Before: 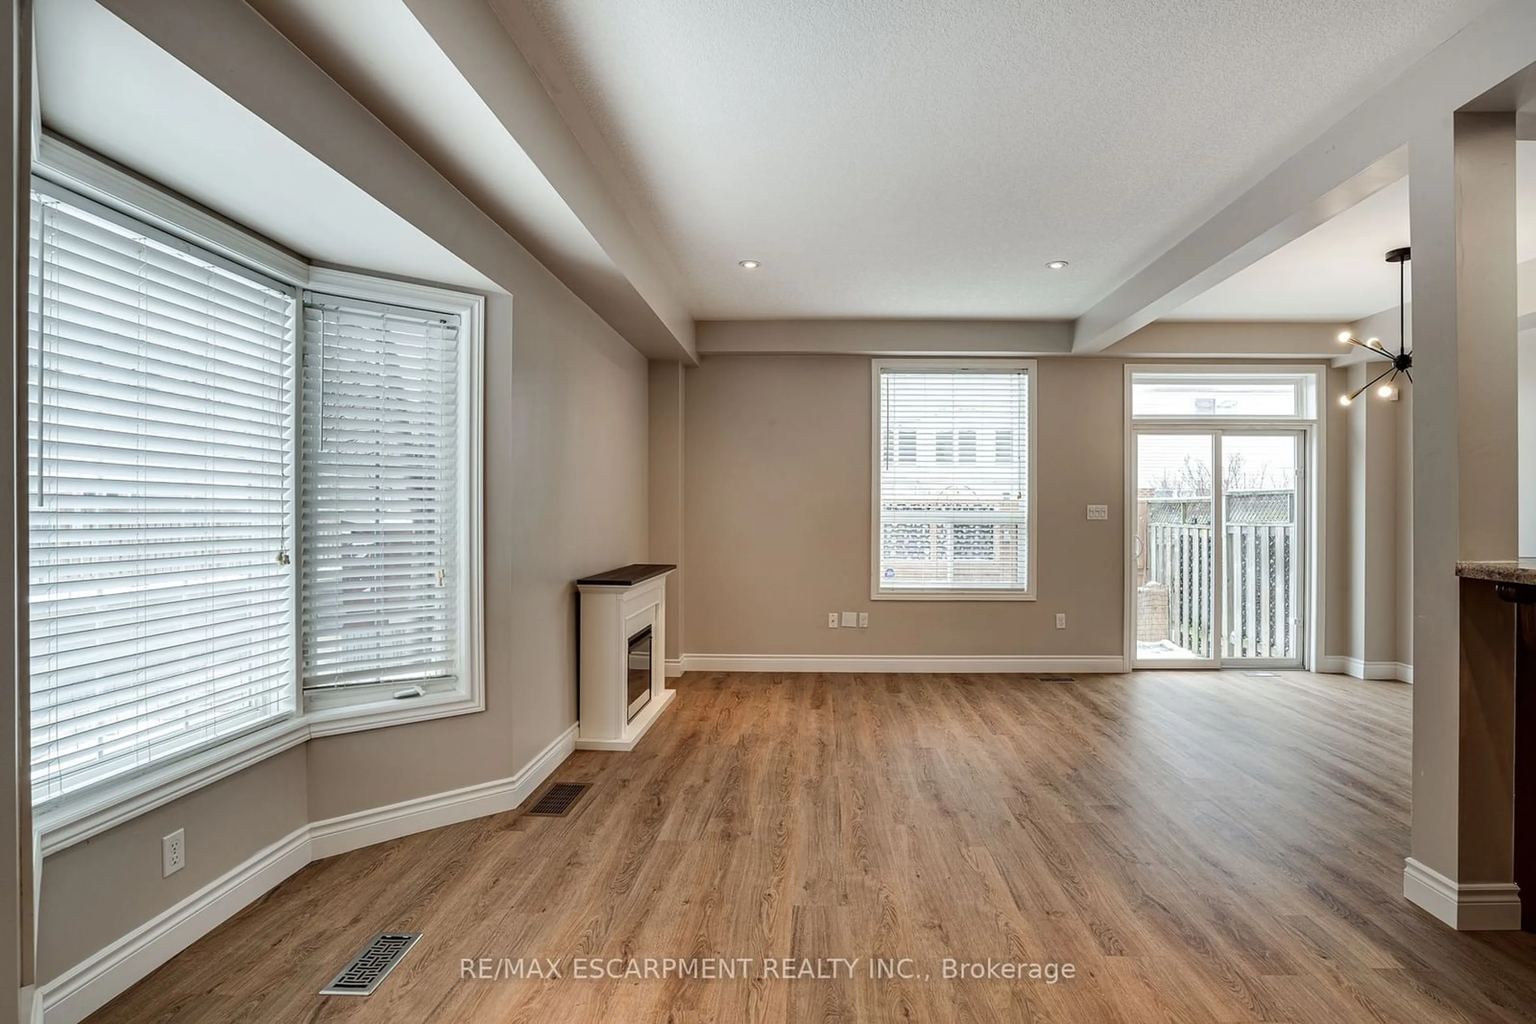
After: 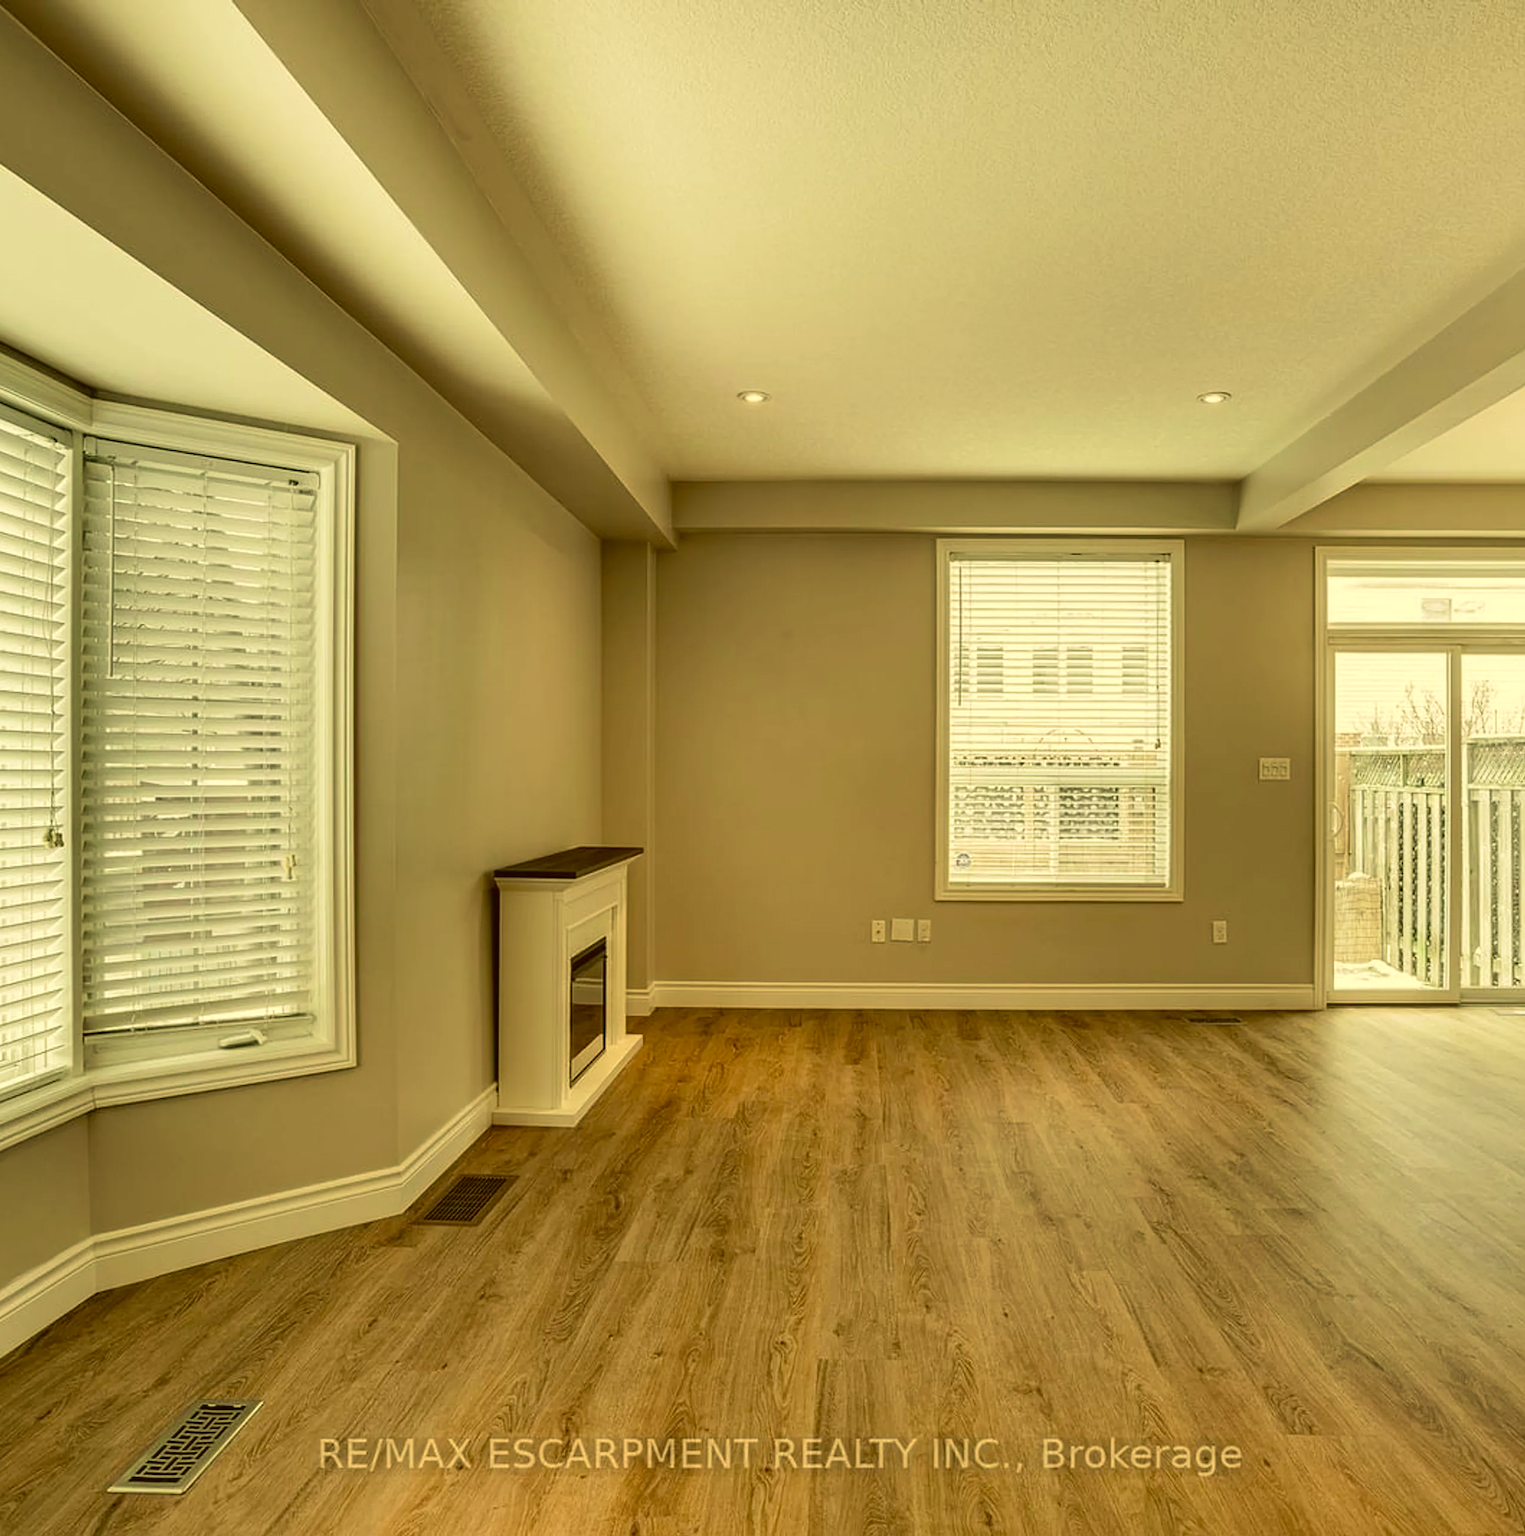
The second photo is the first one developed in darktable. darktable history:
velvia: strength 39.26%
crop and rotate: left 16.132%, right 17.649%
color correction: highlights a* 0.109, highlights b* 29.21, shadows a* -0.285, shadows b* 21.09
